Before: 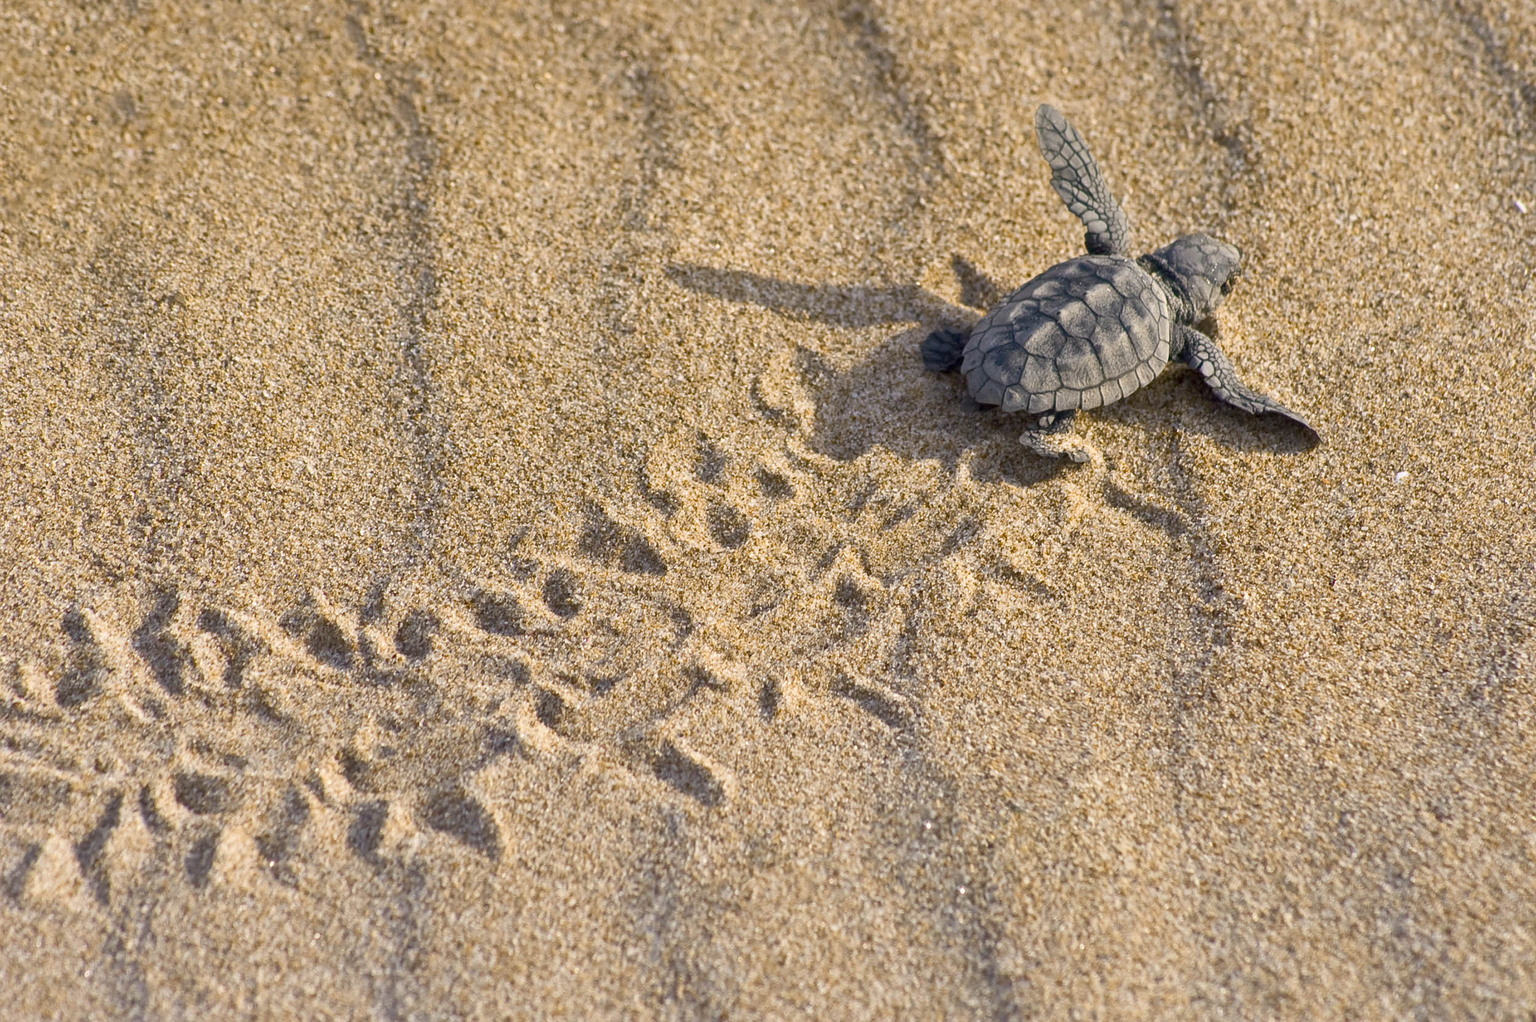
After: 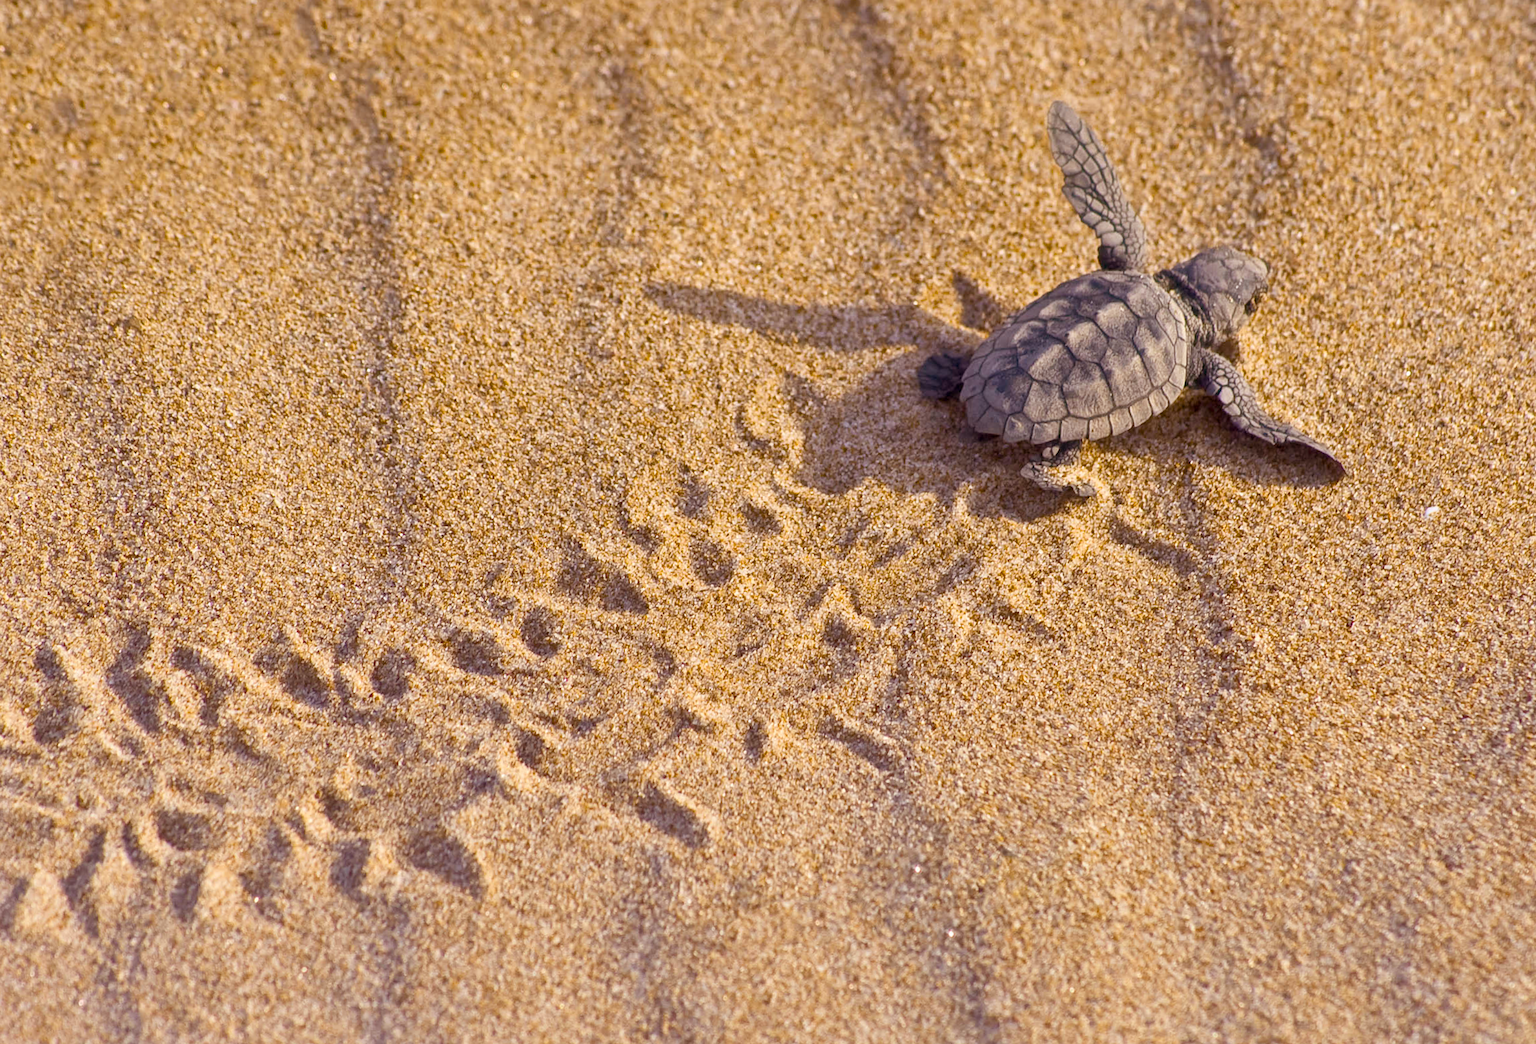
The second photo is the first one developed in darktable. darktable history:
color balance rgb: perceptual saturation grading › global saturation 20%, global vibrance 20%
crop: top 0.05%, bottom 0.098%
rotate and perspective: rotation 0.074°, lens shift (vertical) 0.096, lens shift (horizontal) -0.041, crop left 0.043, crop right 0.952, crop top 0.024, crop bottom 0.979
rgb levels: mode RGB, independent channels, levels [[0, 0.474, 1], [0, 0.5, 1], [0, 0.5, 1]]
